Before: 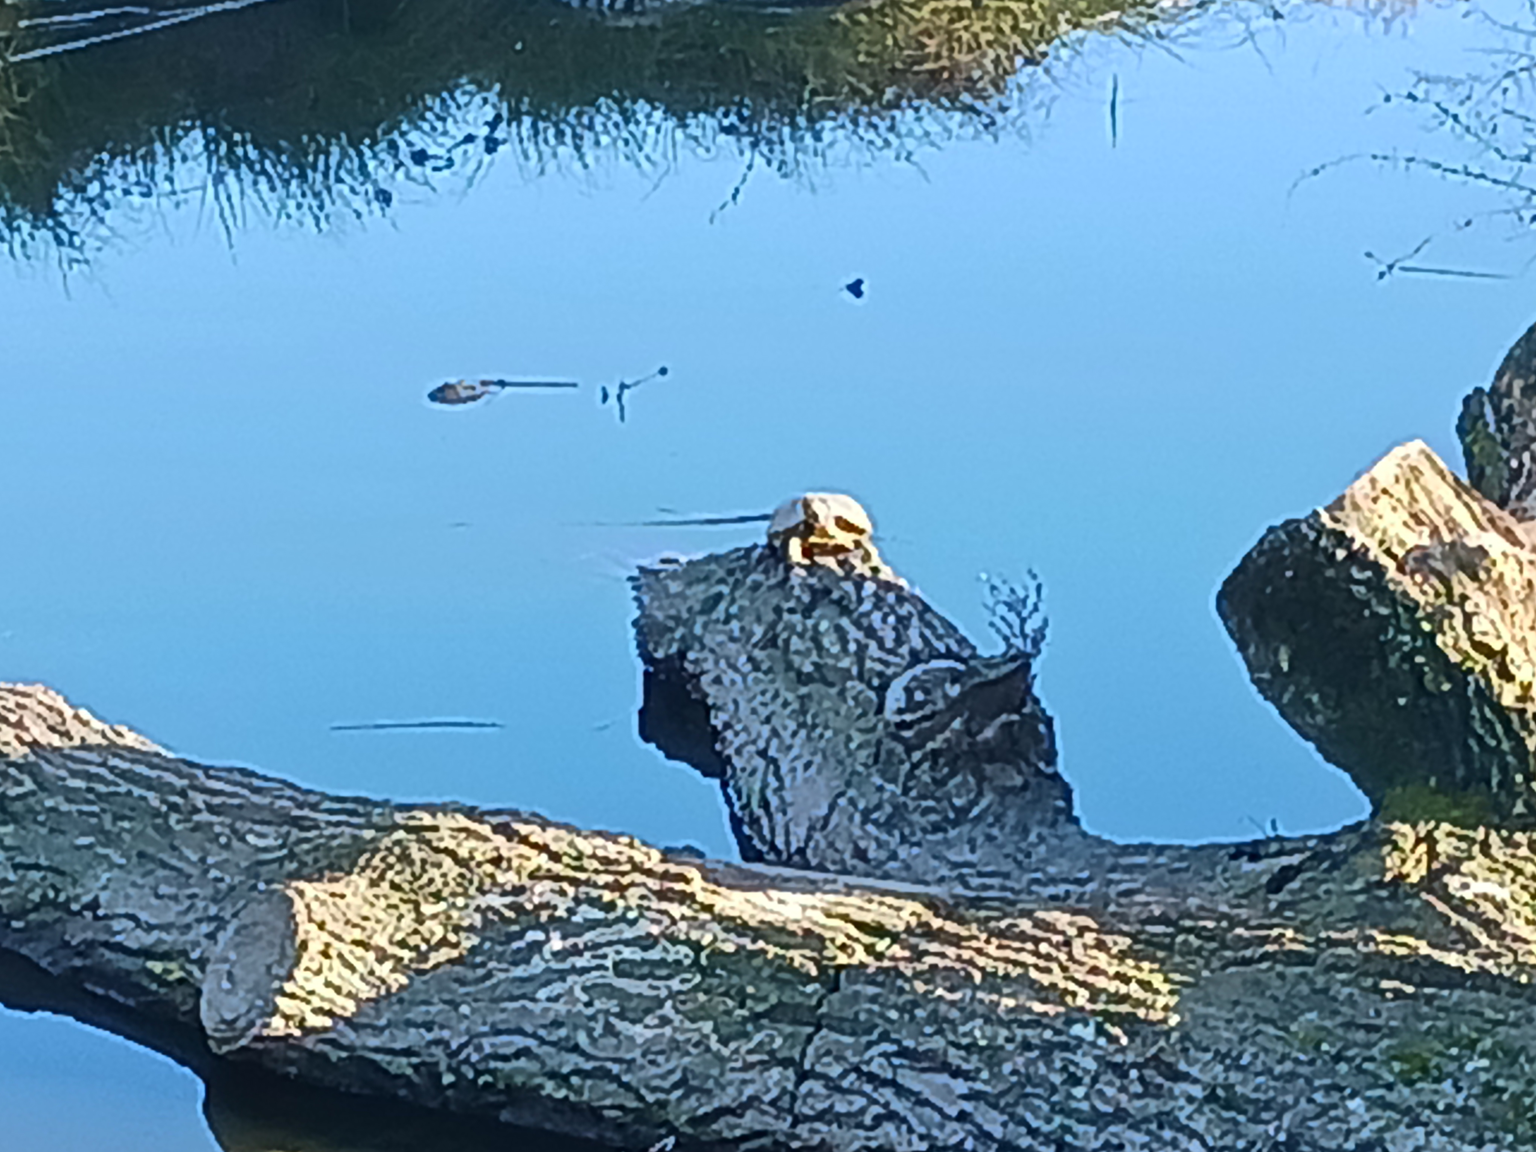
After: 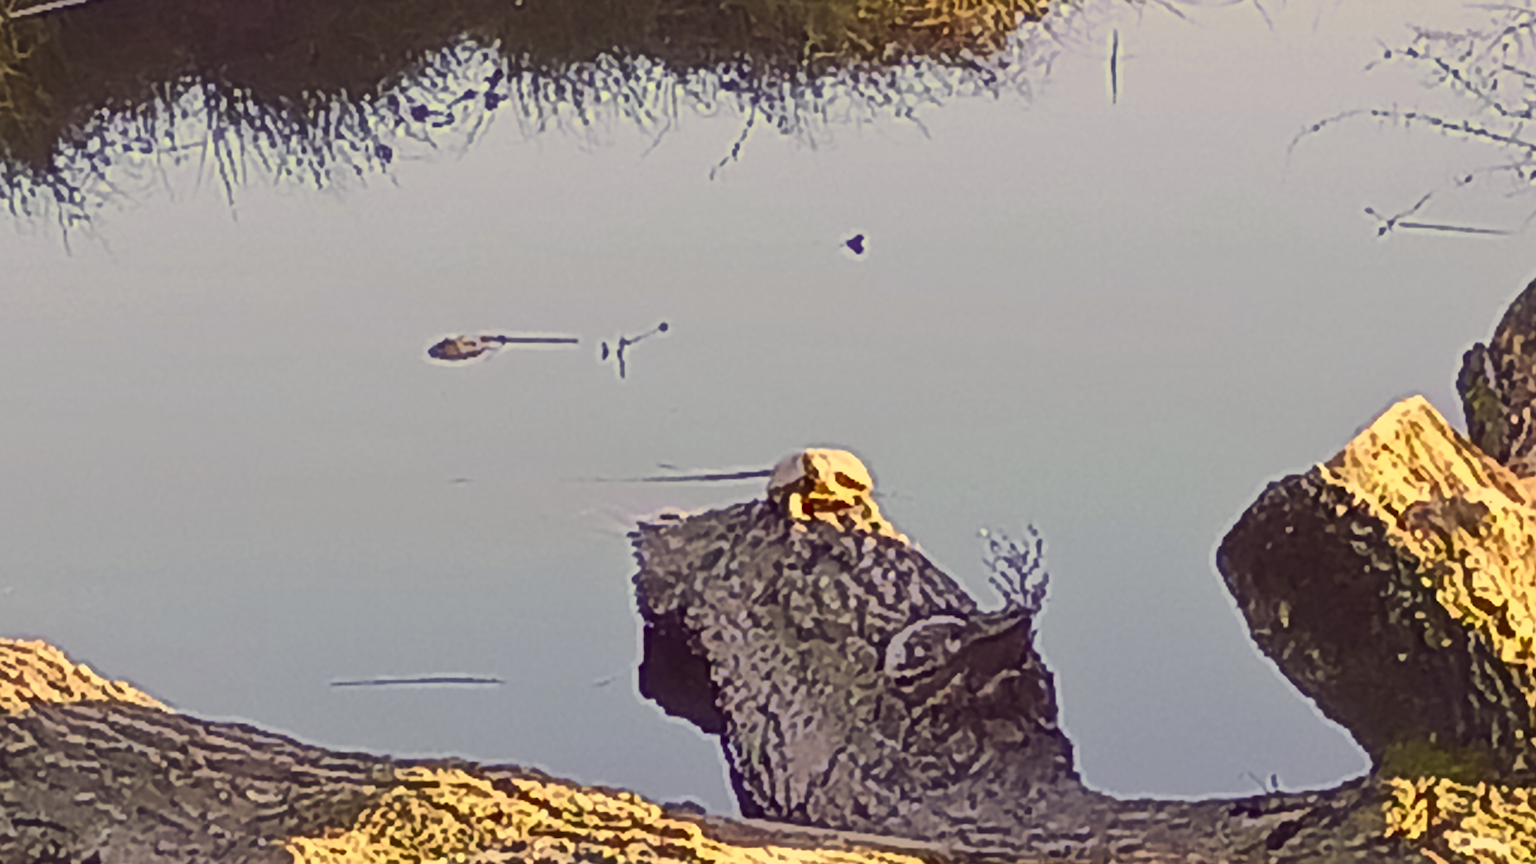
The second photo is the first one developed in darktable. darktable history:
crop: top 3.857%, bottom 21.132%
contrast brightness saturation: contrast -0.08, brightness -0.04, saturation -0.11
sharpen: on, module defaults
color correction: highlights a* 10.12, highlights b* 39.04, shadows a* 14.62, shadows b* 3.37
